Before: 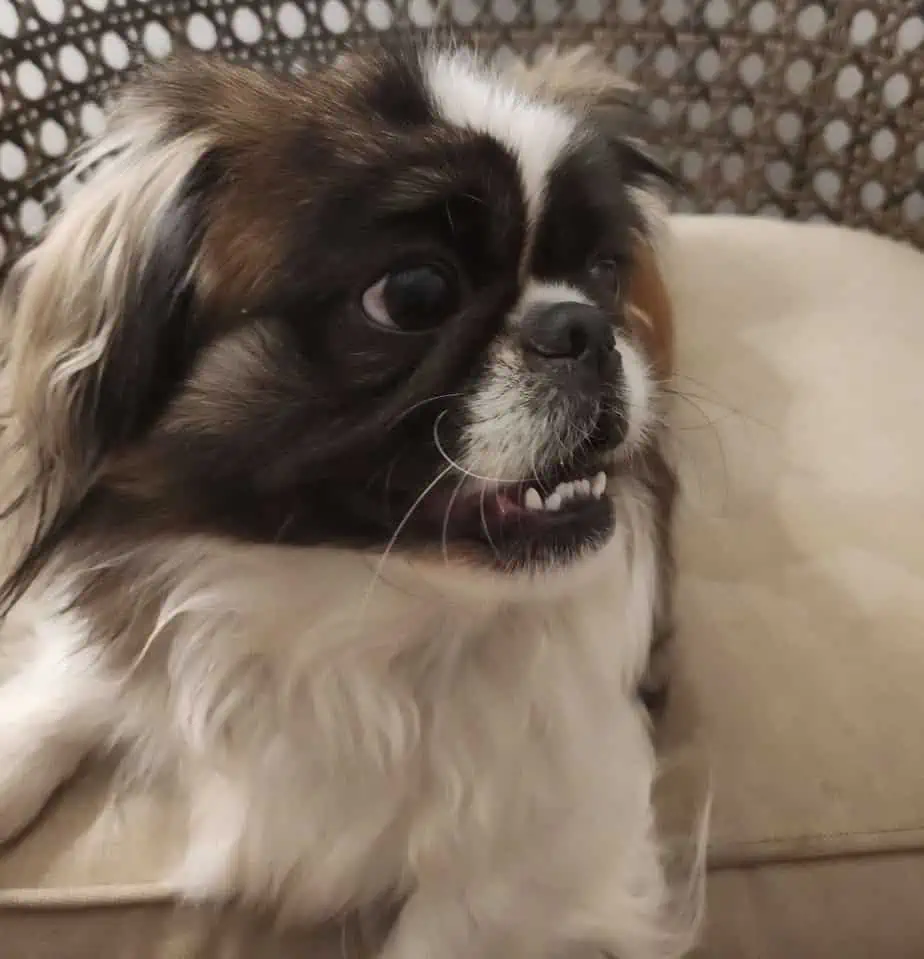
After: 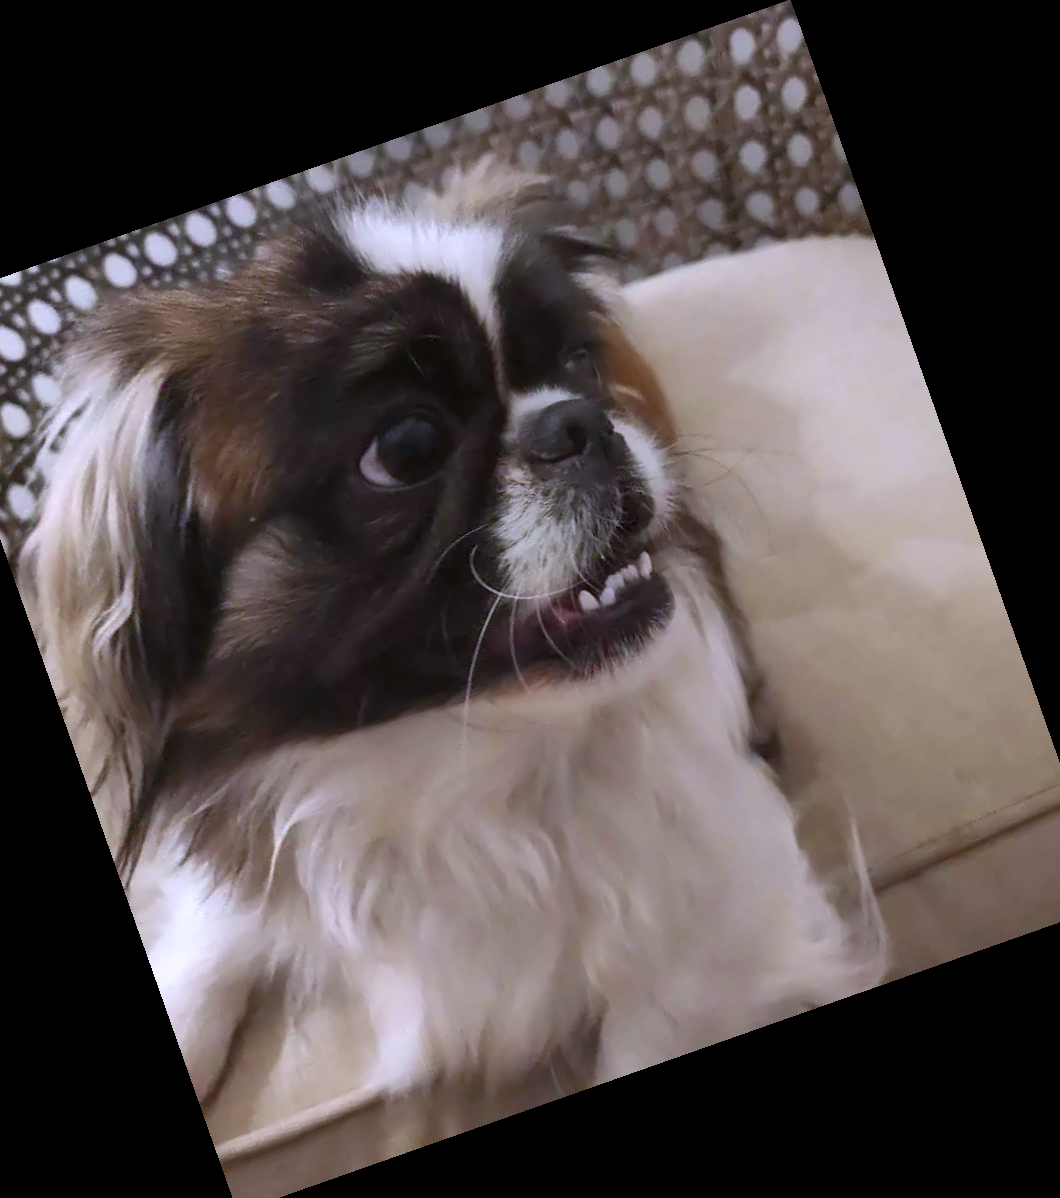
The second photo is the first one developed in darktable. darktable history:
crop and rotate: angle 19.43°, left 6.812%, right 4.125%, bottom 1.087%
white balance: red 0.948, green 1.02, blue 1.176
color correction: highlights a* 3.22, highlights b* 1.93, saturation 1.19
